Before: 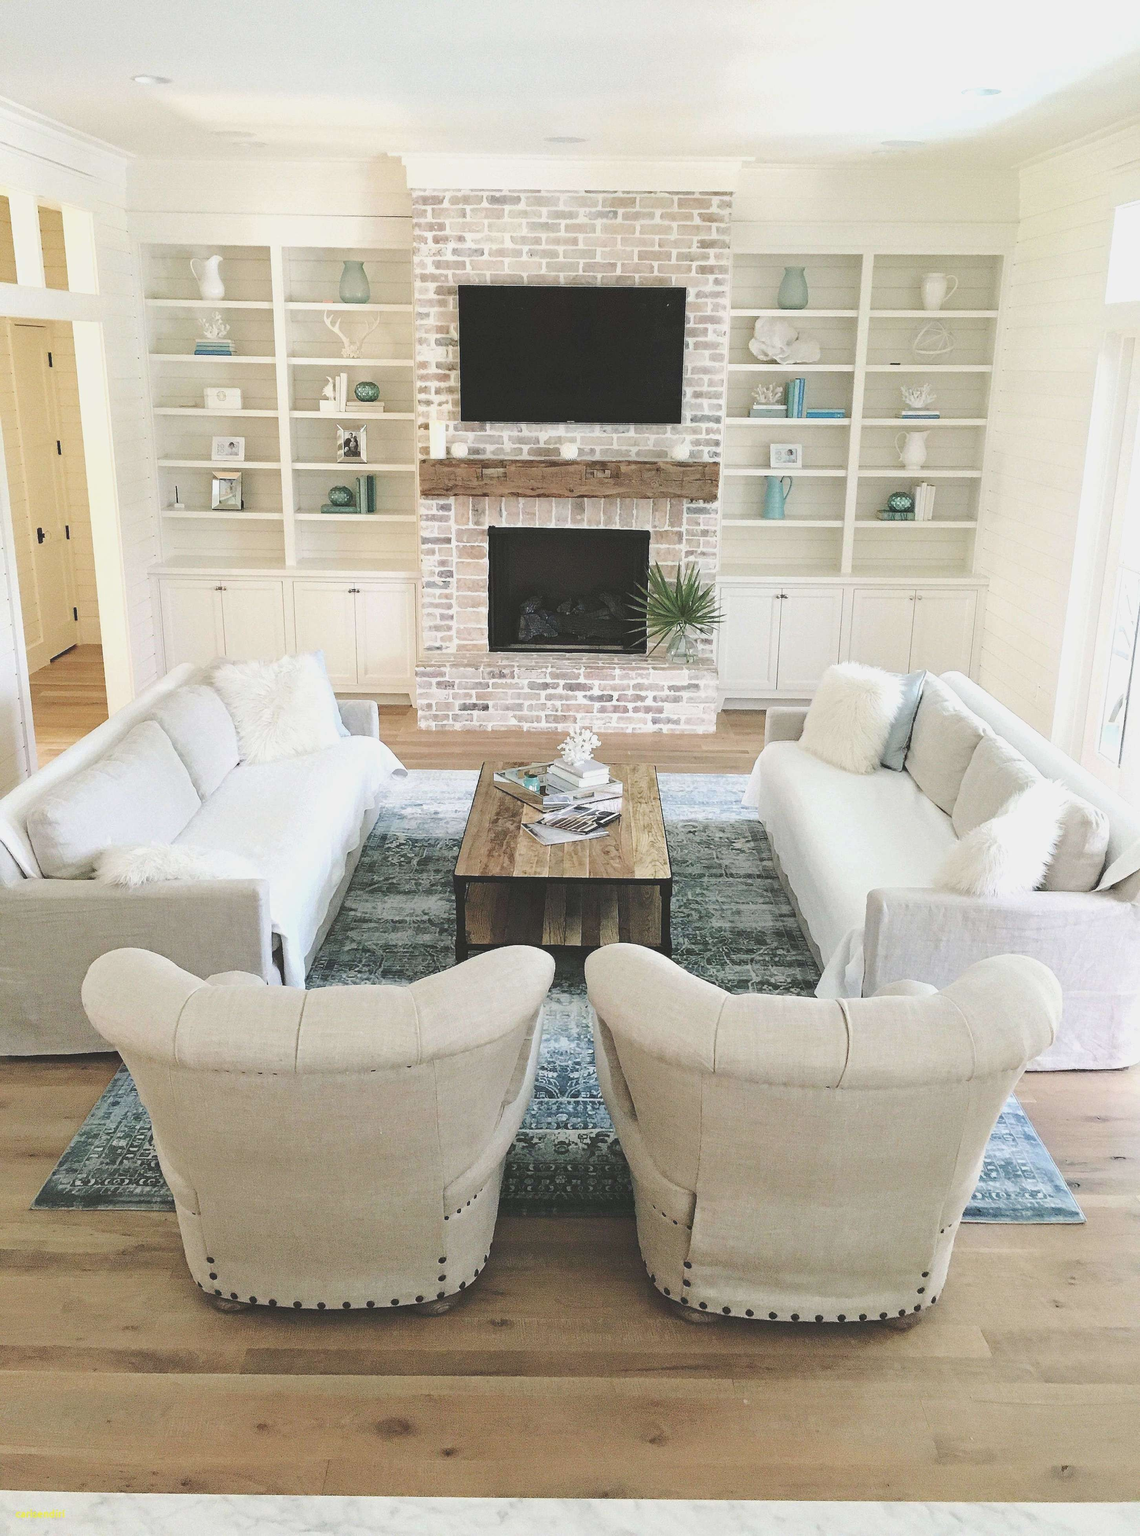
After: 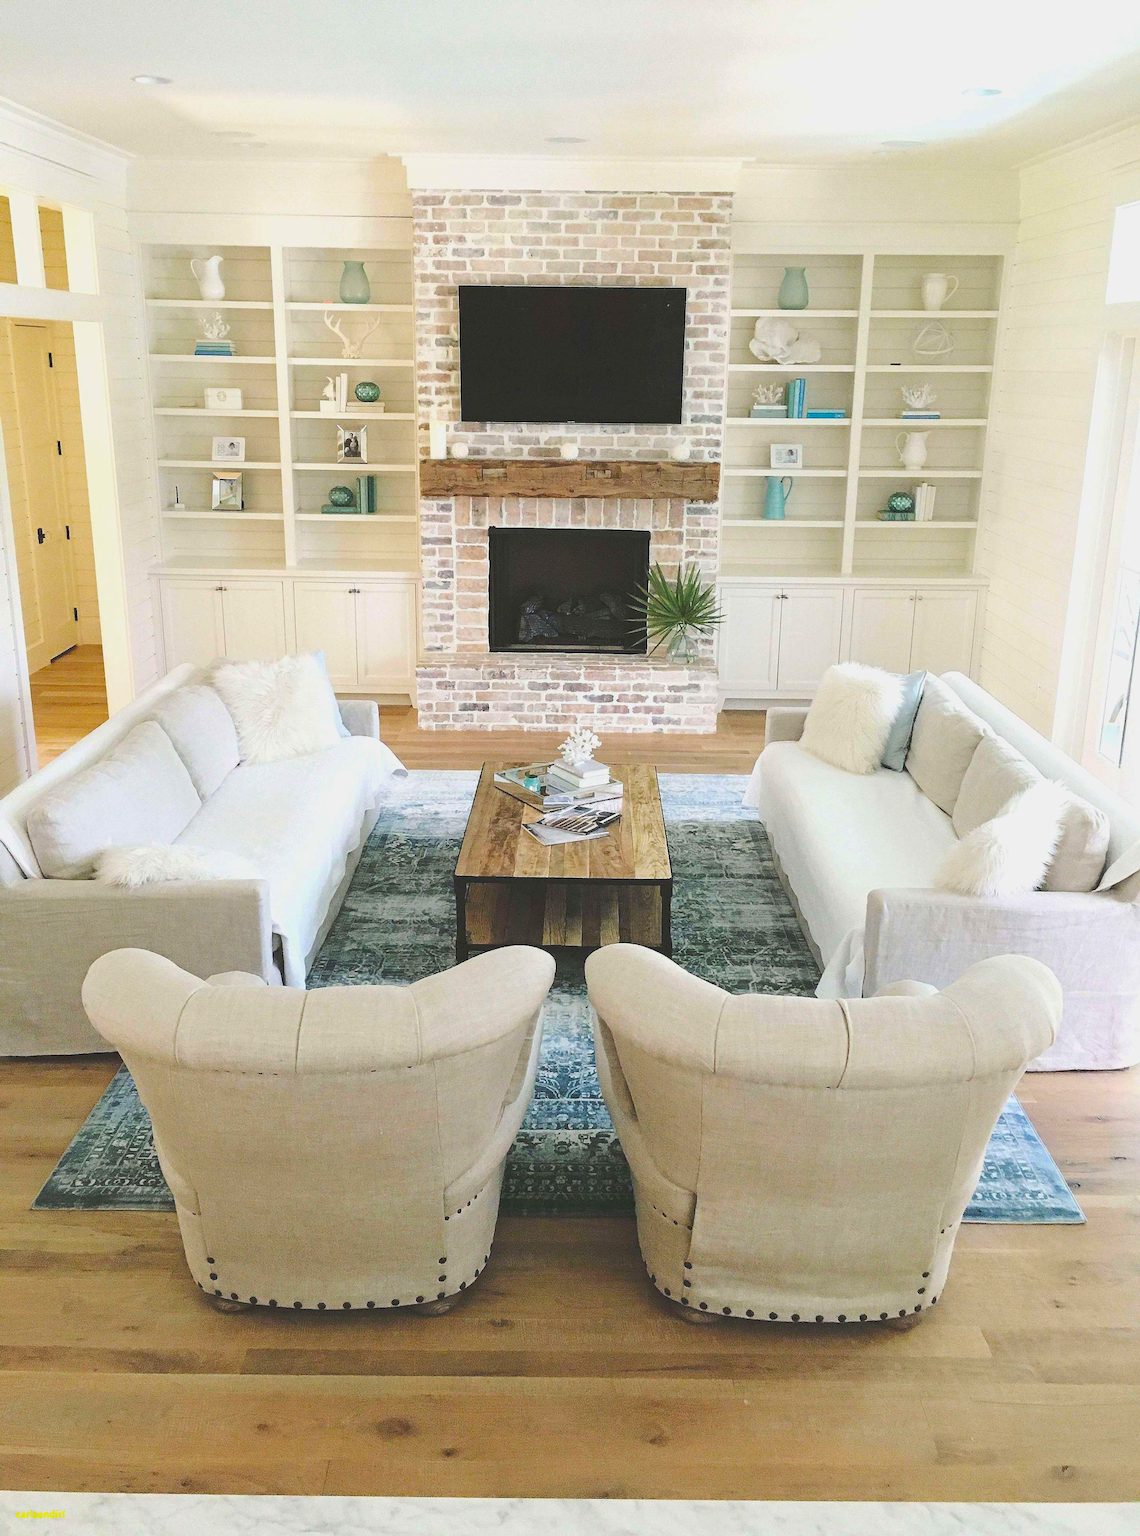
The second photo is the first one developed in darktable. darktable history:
rotate and perspective: automatic cropping original format, crop left 0, crop top 0
color balance rgb: linear chroma grading › global chroma 15%, perceptual saturation grading › global saturation 30%
